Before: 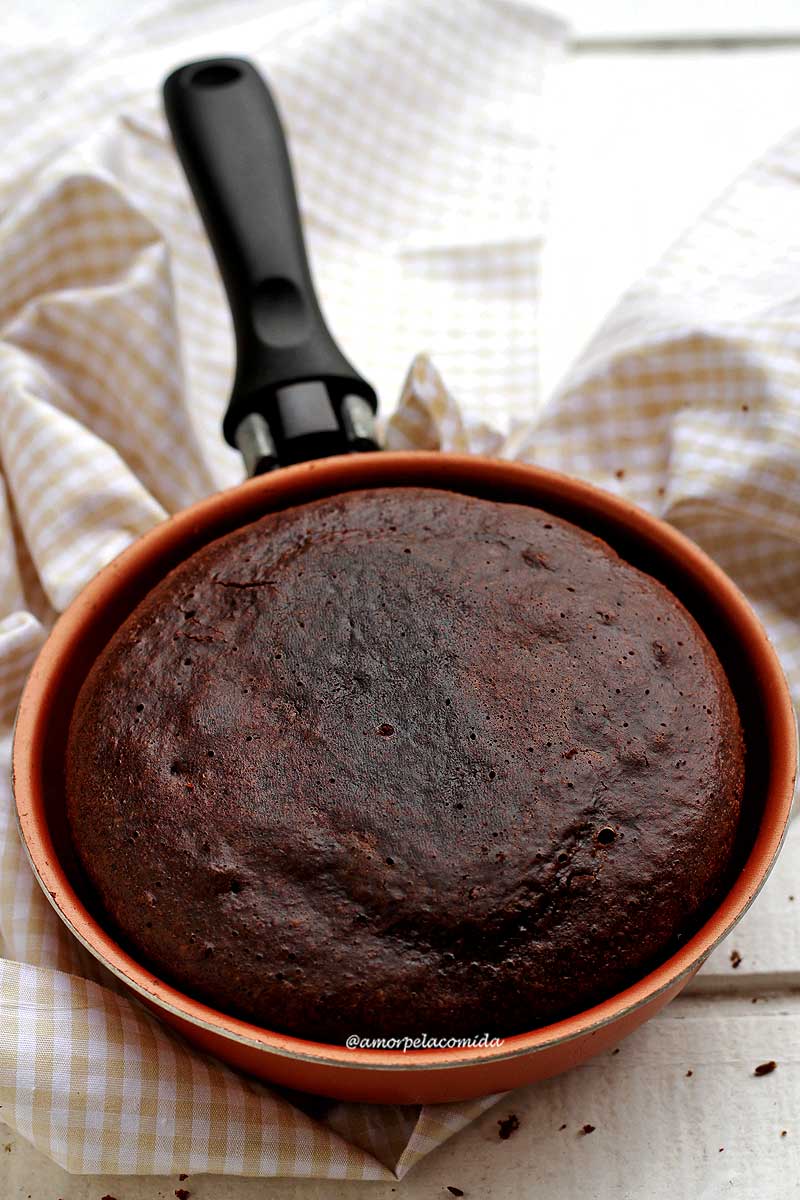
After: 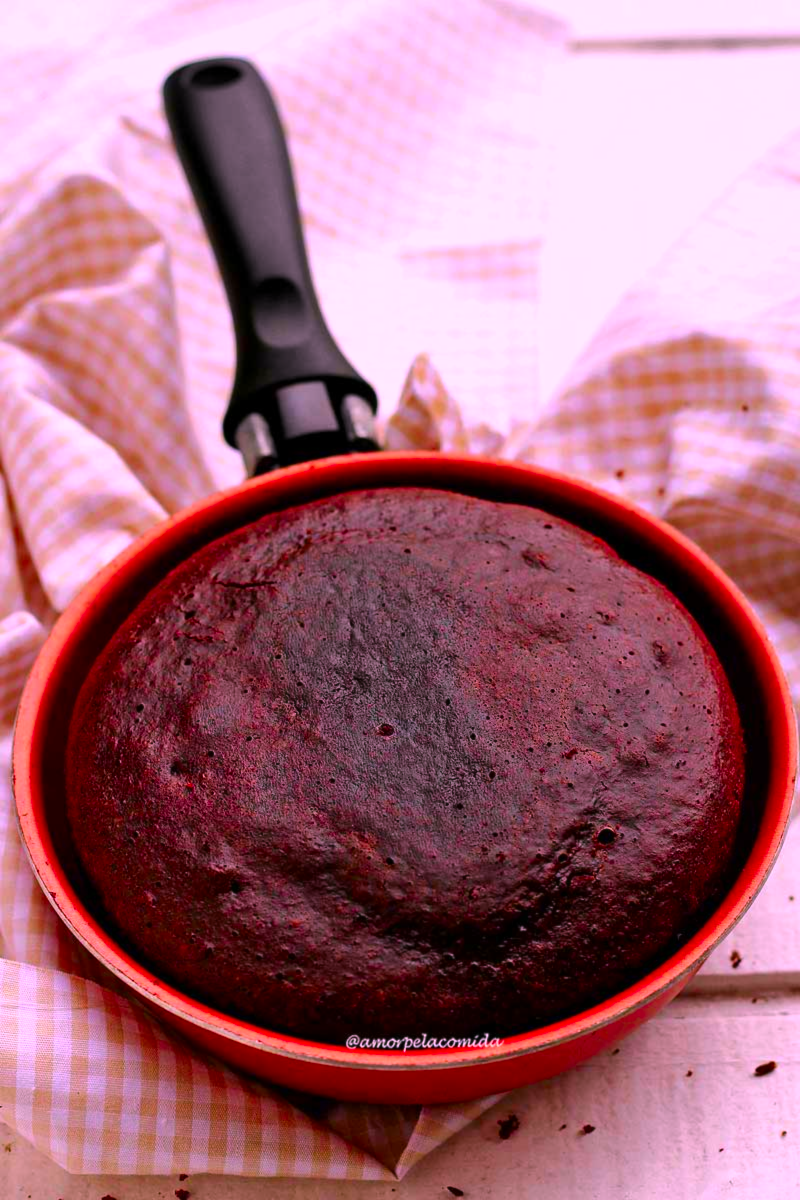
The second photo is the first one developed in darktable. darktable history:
lowpass: radius 0.5, unbound 0
color correction: highlights a* 19.5, highlights b* -11.53, saturation 1.69
